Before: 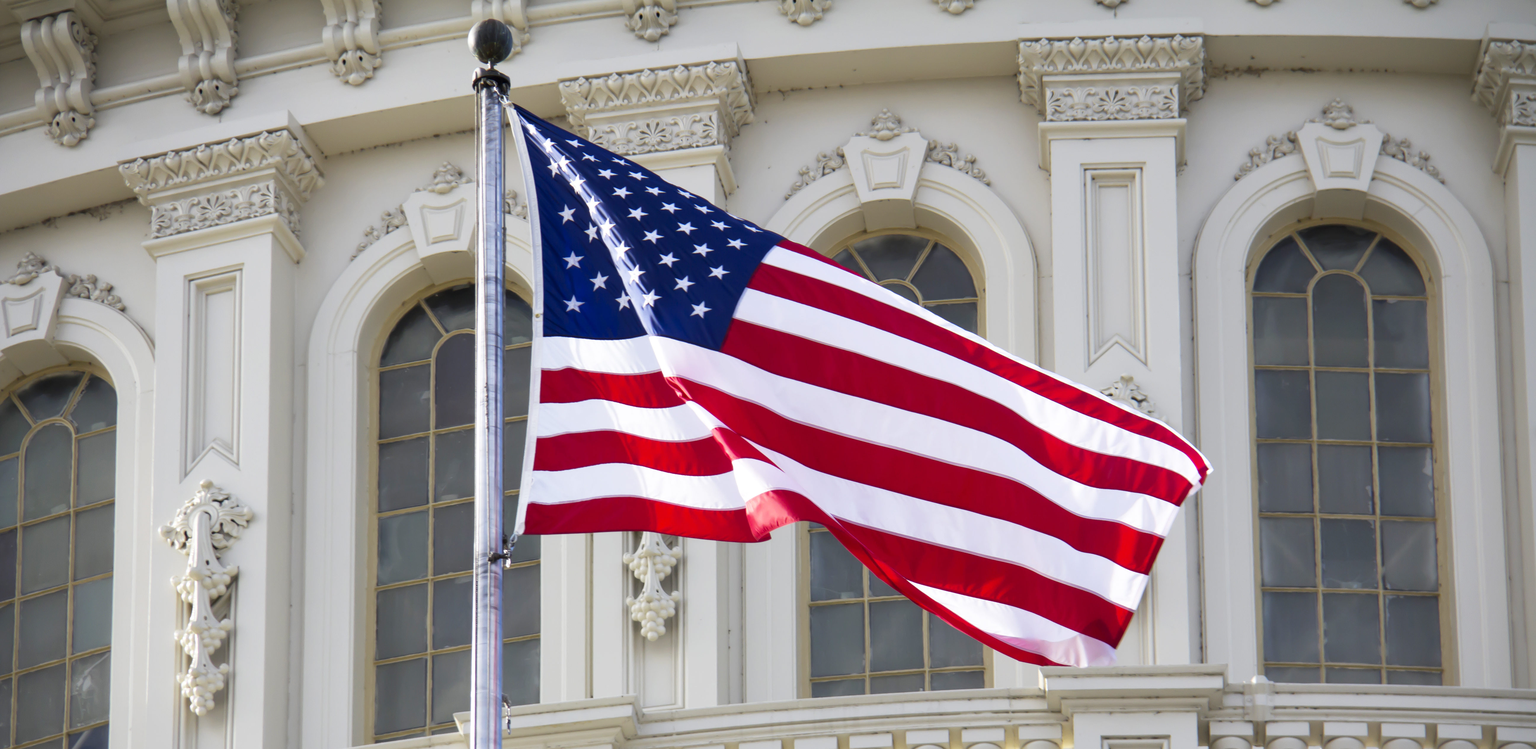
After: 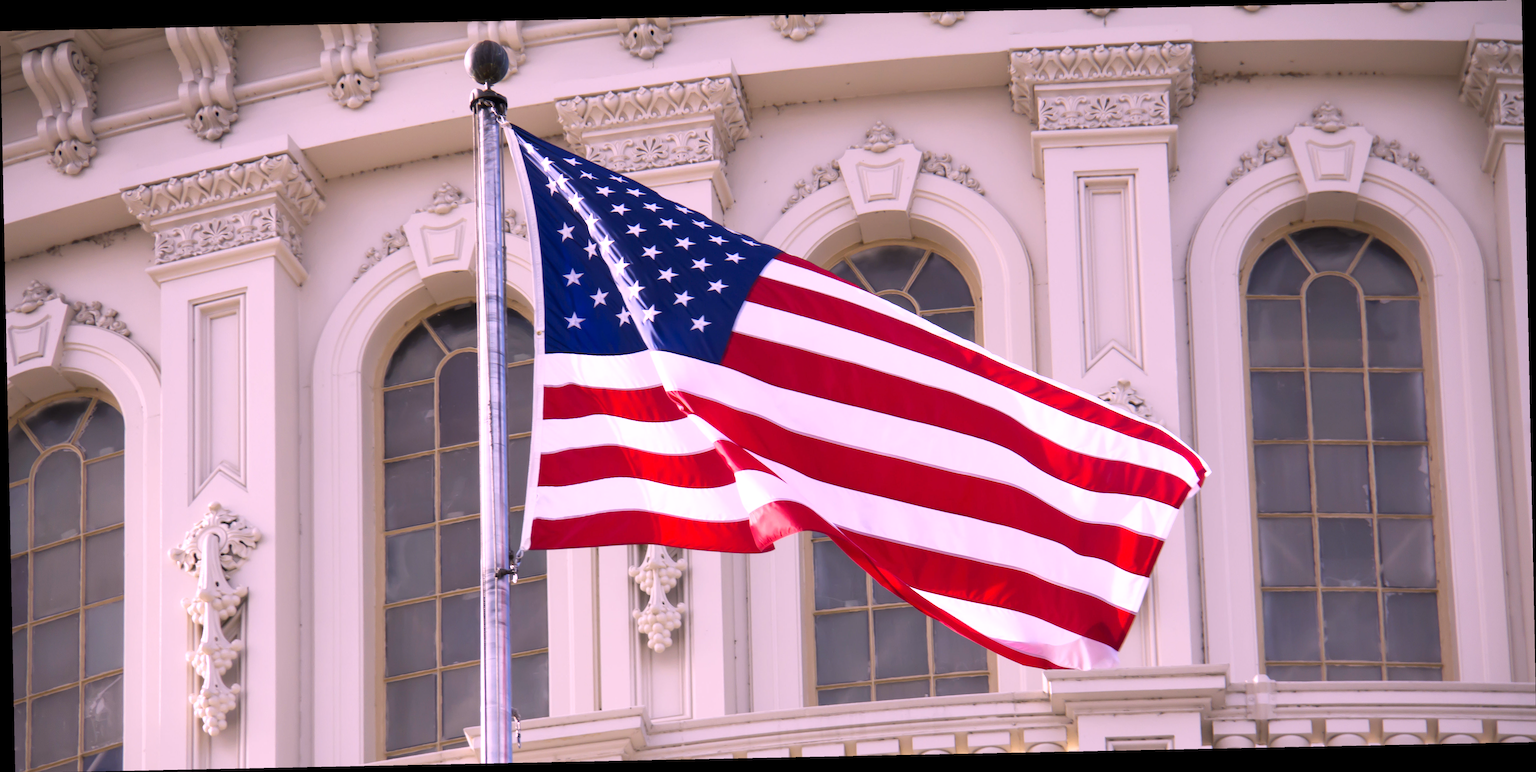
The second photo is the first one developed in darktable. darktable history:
rotate and perspective: rotation -1.17°, automatic cropping off
white balance: red 1.188, blue 1.11
